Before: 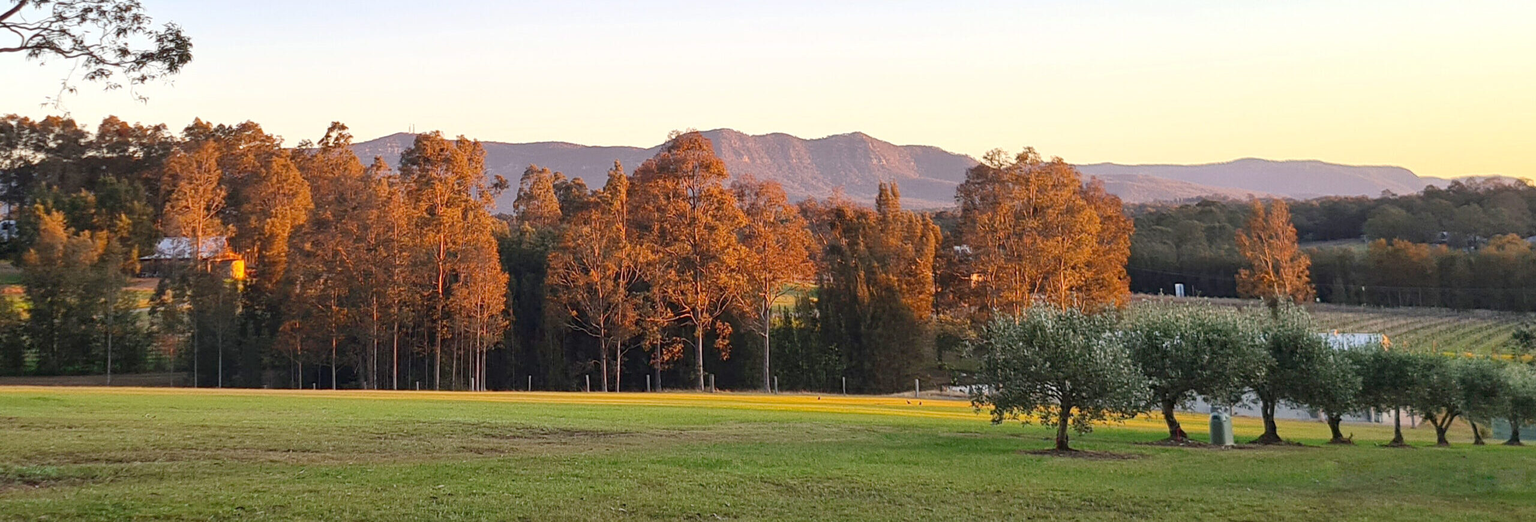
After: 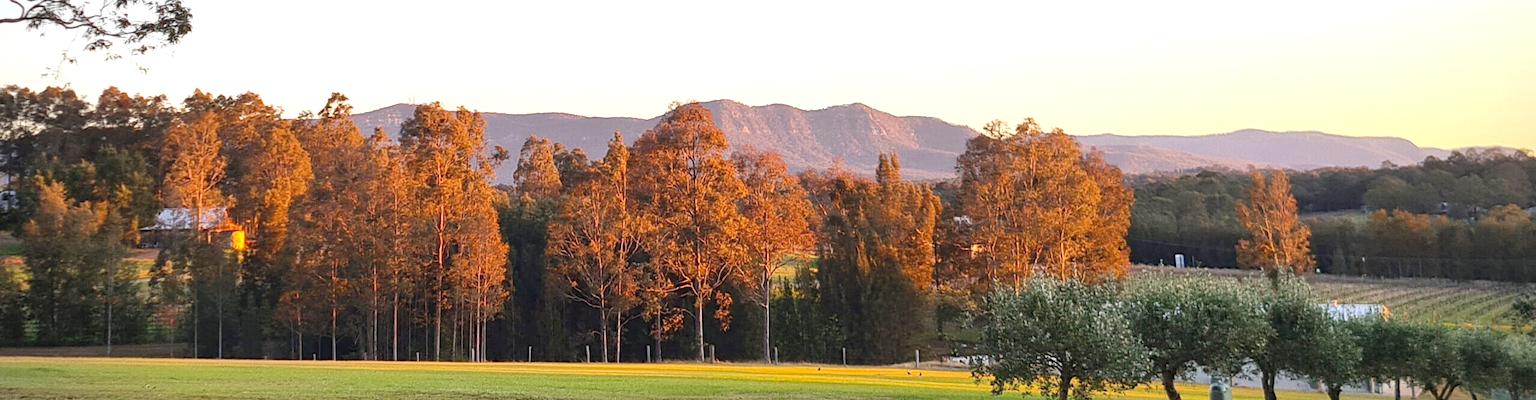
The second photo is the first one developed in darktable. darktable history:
crop: top 5.667%, bottom 17.637%
exposure: exposure 0.367 EV, compensate highlight preservation false
vignetting: fall-off radius 60.92%
contrast brightness saturation: contrast -0.02, brightness -0.01, saturation 0.03
